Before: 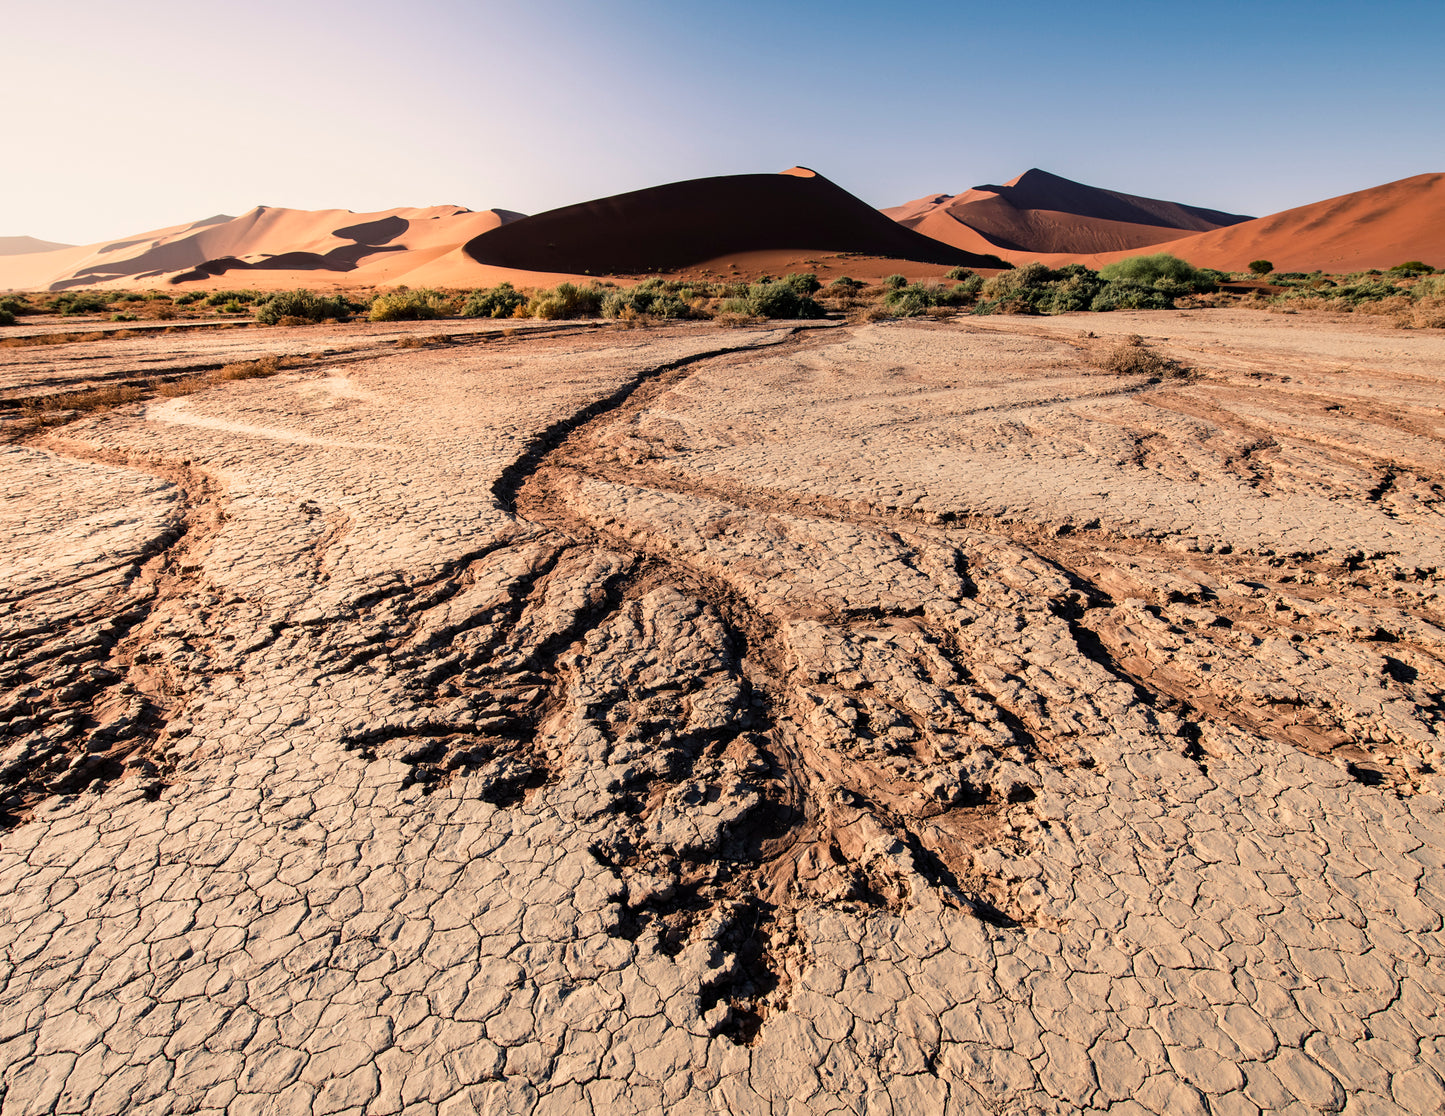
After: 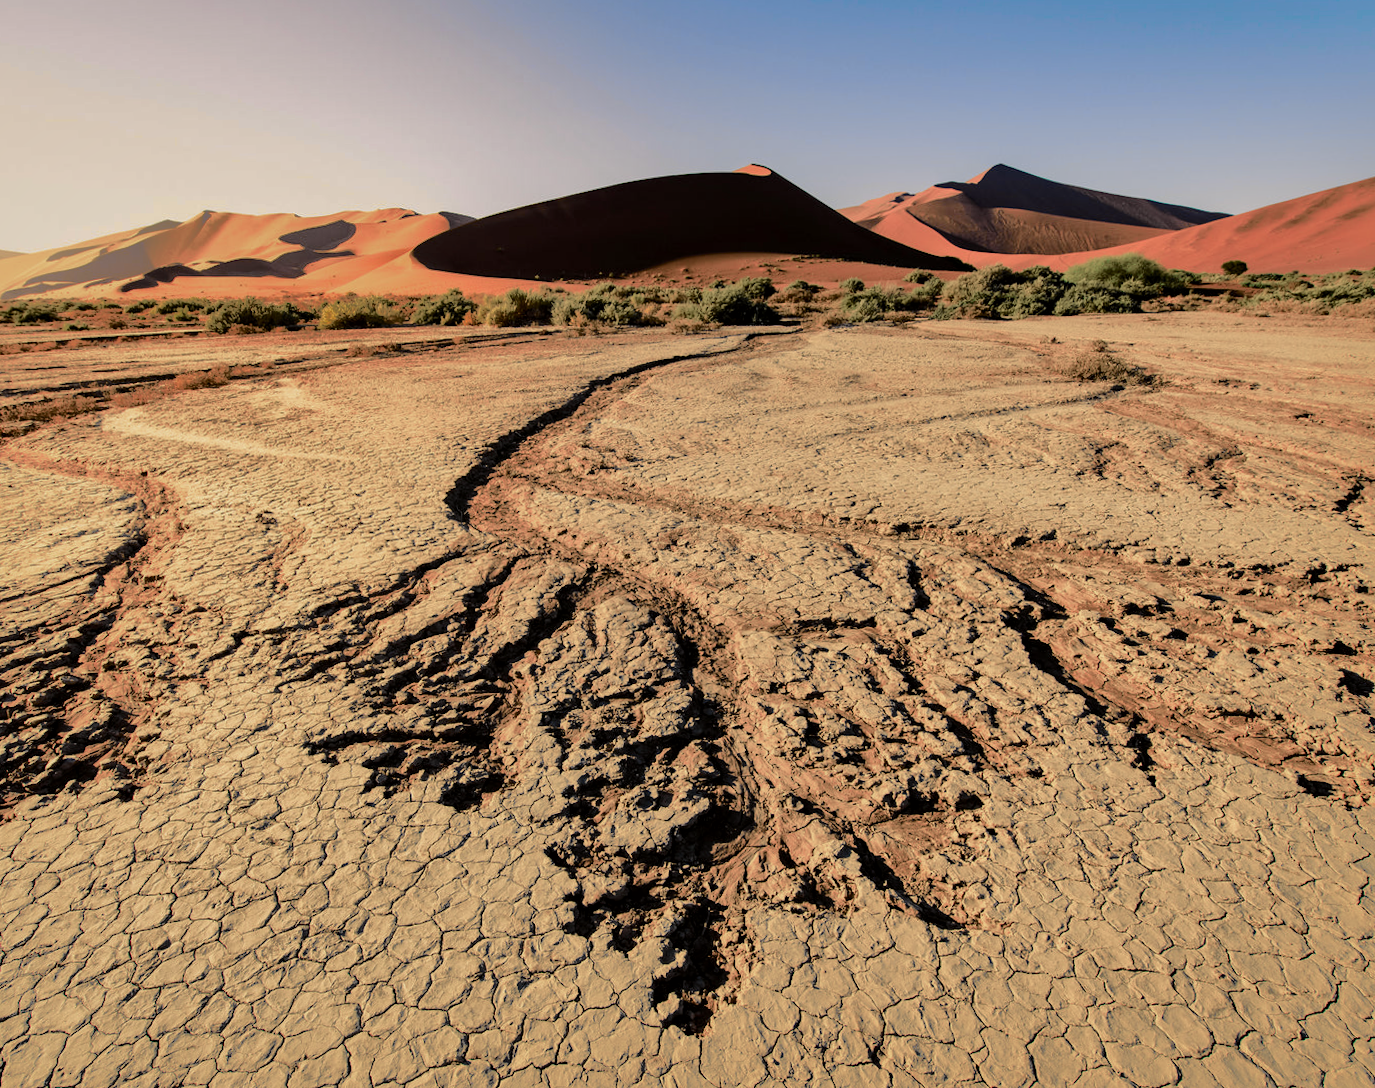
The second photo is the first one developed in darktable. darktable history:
shadows and highlights: shadows 25, highlights -70
rotate and perspective: rotation 0.074°, lens shift (vertical) 0.096, lens shift (horizontal) -0.041, crop left 0.043, crop right 0.952, crop top 0.024, crop bottom 0.979
tone curve: curves: ch0 [(0.014, 0) (0.13, 0.09) (0.227, 0.211) (0.346, 0.388) (0.499, 0.598) (0.662, 0.76) (0.795, 0.846) (1, 0.969)]; ch1 [(0, 0) (0.366, 0.367) (0.447, 0.417) (0.473, 0.484) (0.504, 0.502) (0.525, 0.518) (0.564, 0.548) (0.639, 0.643) (1, 1)]; ch2 [(0, 0) (0.333, 0.346) (0.375, 0.375) (0.424, 0.43) (0.476, 0.498) (0.496, 0.505) (0.517, 0.515) (0.542, 0.564) (0.583, 0.6) (0.64, 0.622) (0.723, 0.676) (1, 1)], color space Lab, independent channels, preserve colors none
